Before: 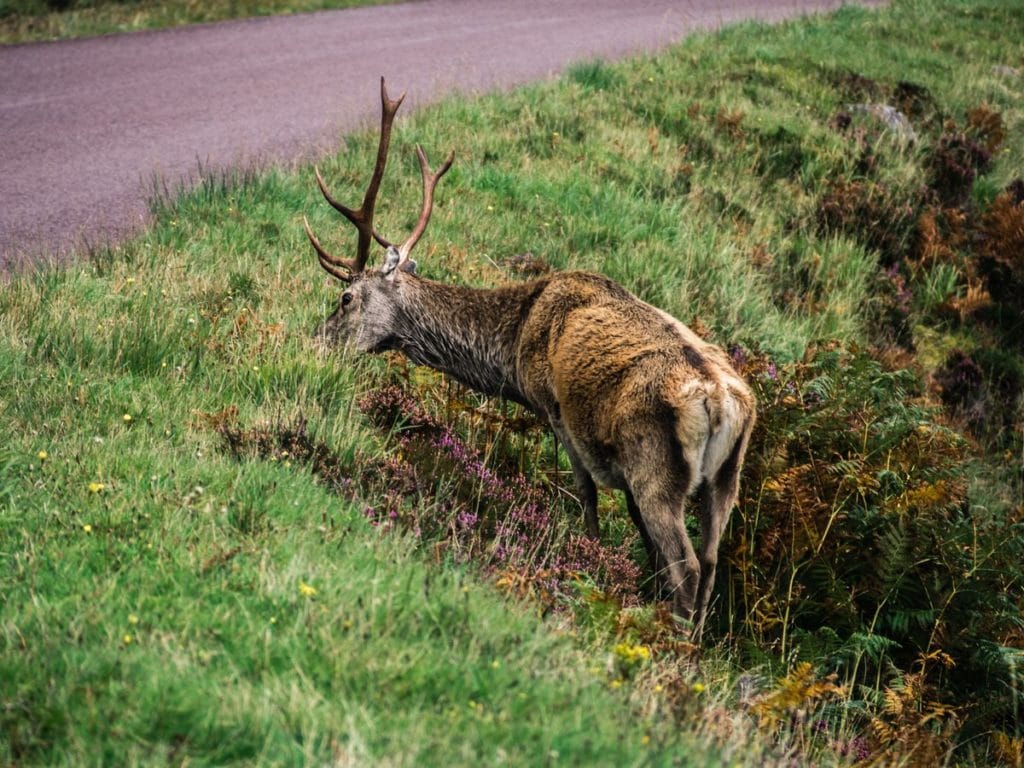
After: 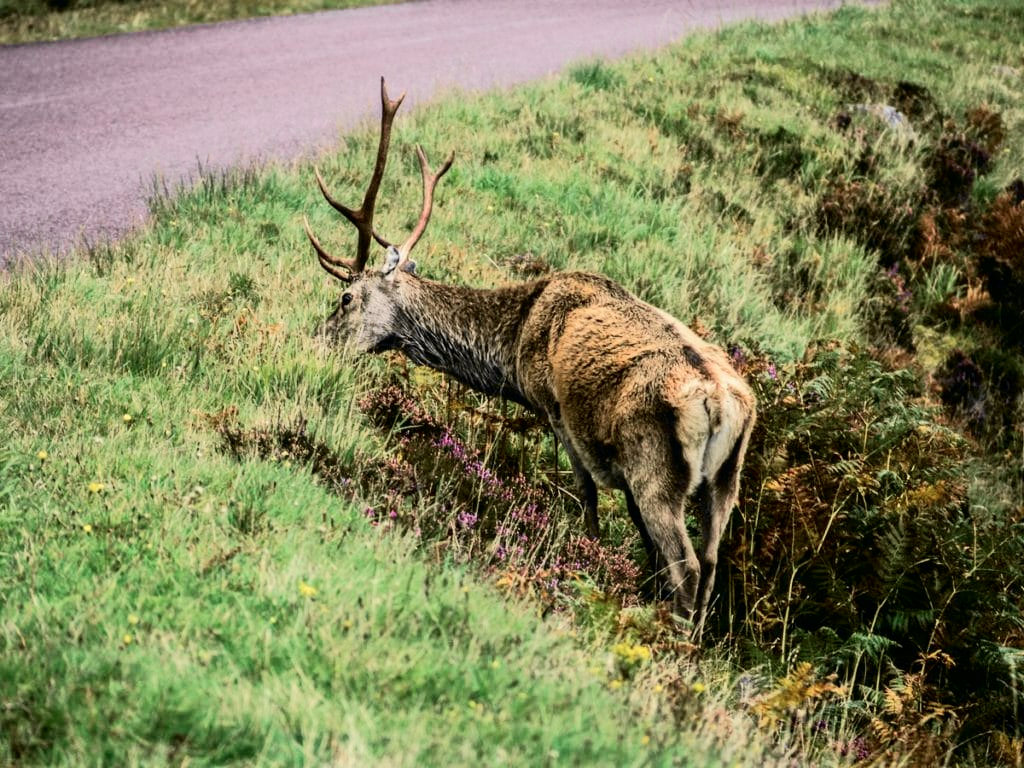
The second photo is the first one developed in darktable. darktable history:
tone curve: curves: ch0 [(0, 0) (0.037, 0.011) (0.135, 0.093) (0.266, 0.281) (0.461, 0.555) (0.581, 0.716) (0.675, 0.793) (0.767, 0.849) (0.91, 0.924) (1, 0.979)]; ch1 [(0, 0) (0.292, 0.278) (0.419, 0.423) (0.493, 0.492) (0.506, 0.5) (0.534, 0.529) (0.562, 0.562) (0.641, 0.663) (0.754, 0.76) (1, 1)]; ch2 [(0, 0) (0.294, 0.3) (0.361, 0.372) (0.429, 0.445) (0.478, 0.486) (0.502, 0.498) (0.518, 0.522) (0.531, 0.549) (0.561, 0.579) (0.64, 0.645) (0.7, 0.7) (0.861, 0.808) (1, 0.951)], color space Lab, independent channels, preserve colors none
